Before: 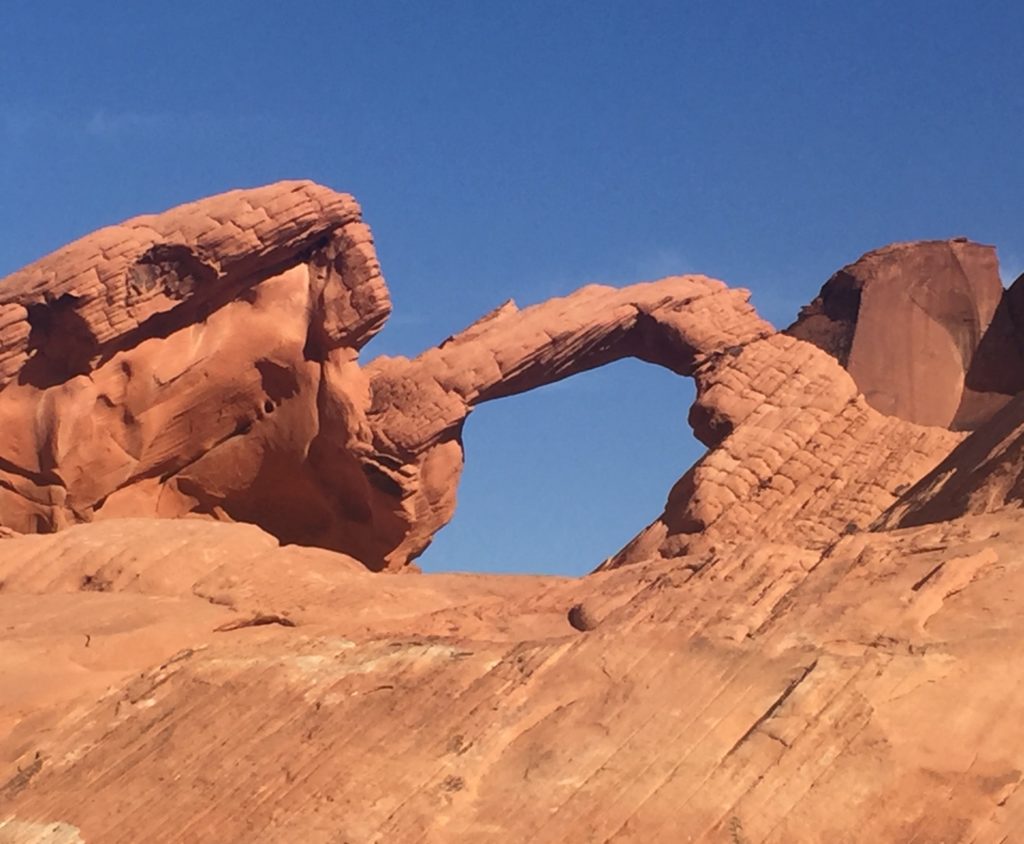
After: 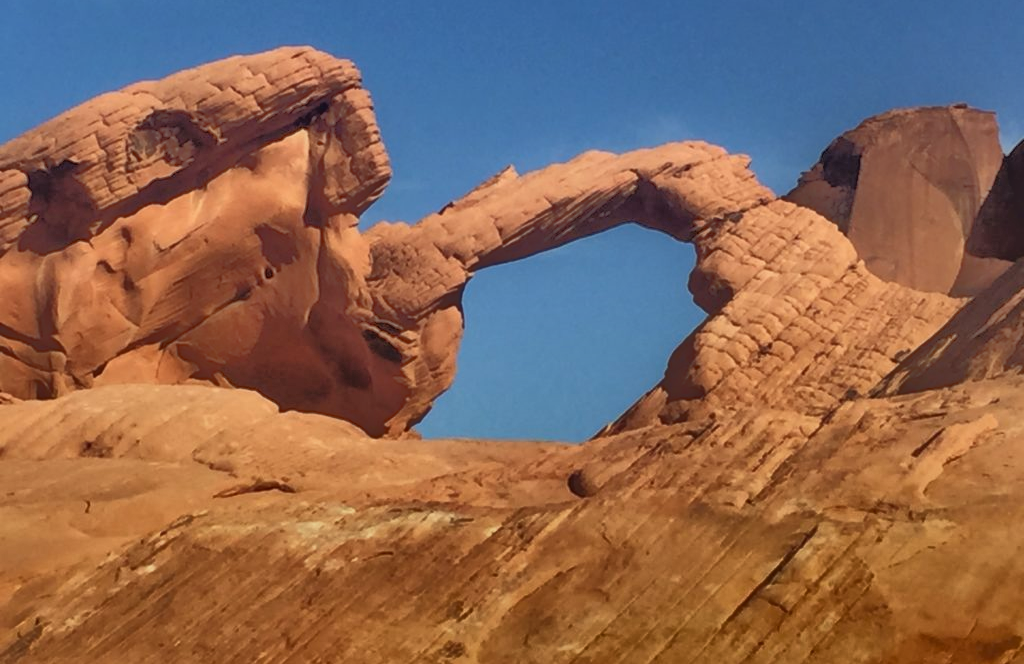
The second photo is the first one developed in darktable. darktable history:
shadows and highlights: radius 124.13, shadows 98.6, white point adjustment -3.17, highlights -99.62, soften with gaussian
crop and rotate: top 15.905%, bottom 5.343%
tone equalizer: -7 EV -0.613 EV, -6 EV 1.03 EV, -5 EV -0.483 EV, -4 EV 0.428 EV, -3 EV 0.419 EV, -2 EV 0.144 EV, -1 EV -0.149 EV, +0 EV -0.39 EV
color correction: highlights a* -7.74, highlights b* 3.31
